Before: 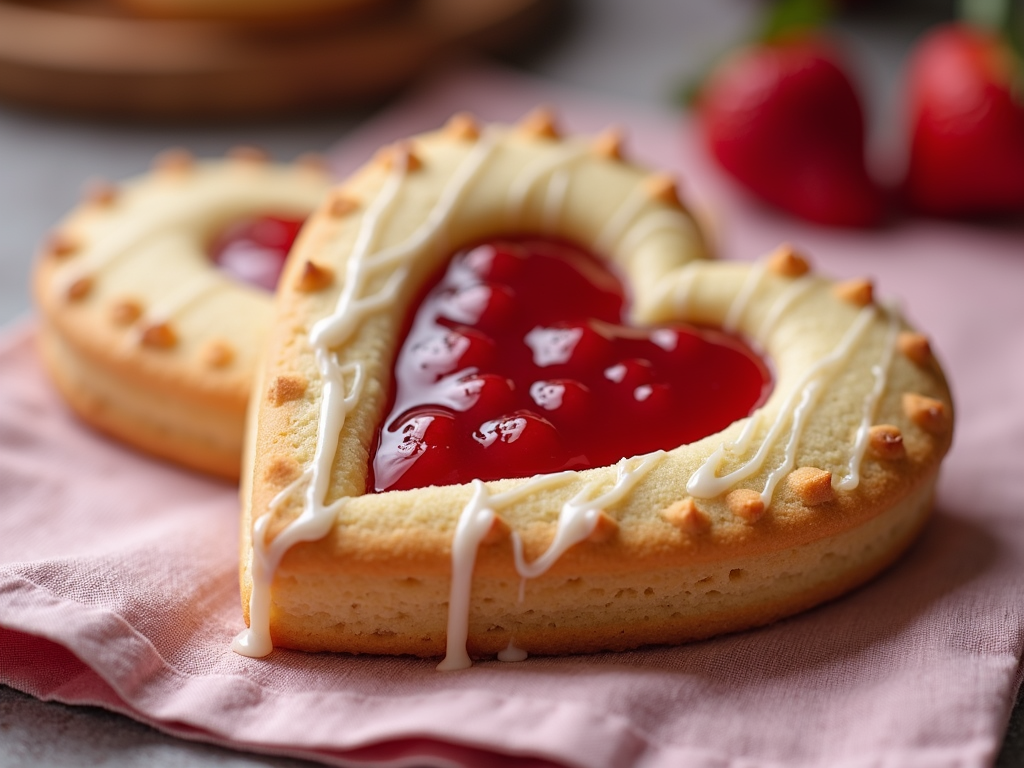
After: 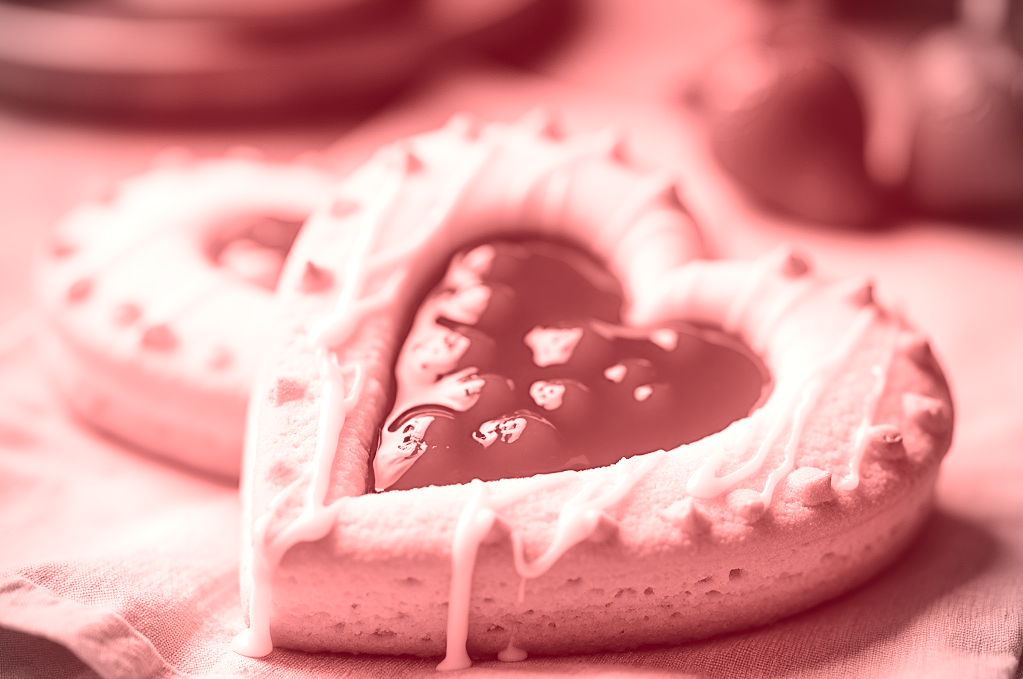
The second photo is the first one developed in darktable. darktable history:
colorize: saturation 60%, source mix 100%
crop and rotate: top 0%, bottom 11.49%
color balance: lift [1.005, 0.99, 1.007, 1.01], gamma [1, 1.034, 1.032, 0.966], gain [0.873, 1.055, 1.067, 0.933]
vignetting: on, module defaults
base curve: curves: ch0 [(0, 0) (0.028, 0.03) (0.121, 0.232) (0.46, 0.748) (0.859, 0.968) (1, 1)], preserve colors none
